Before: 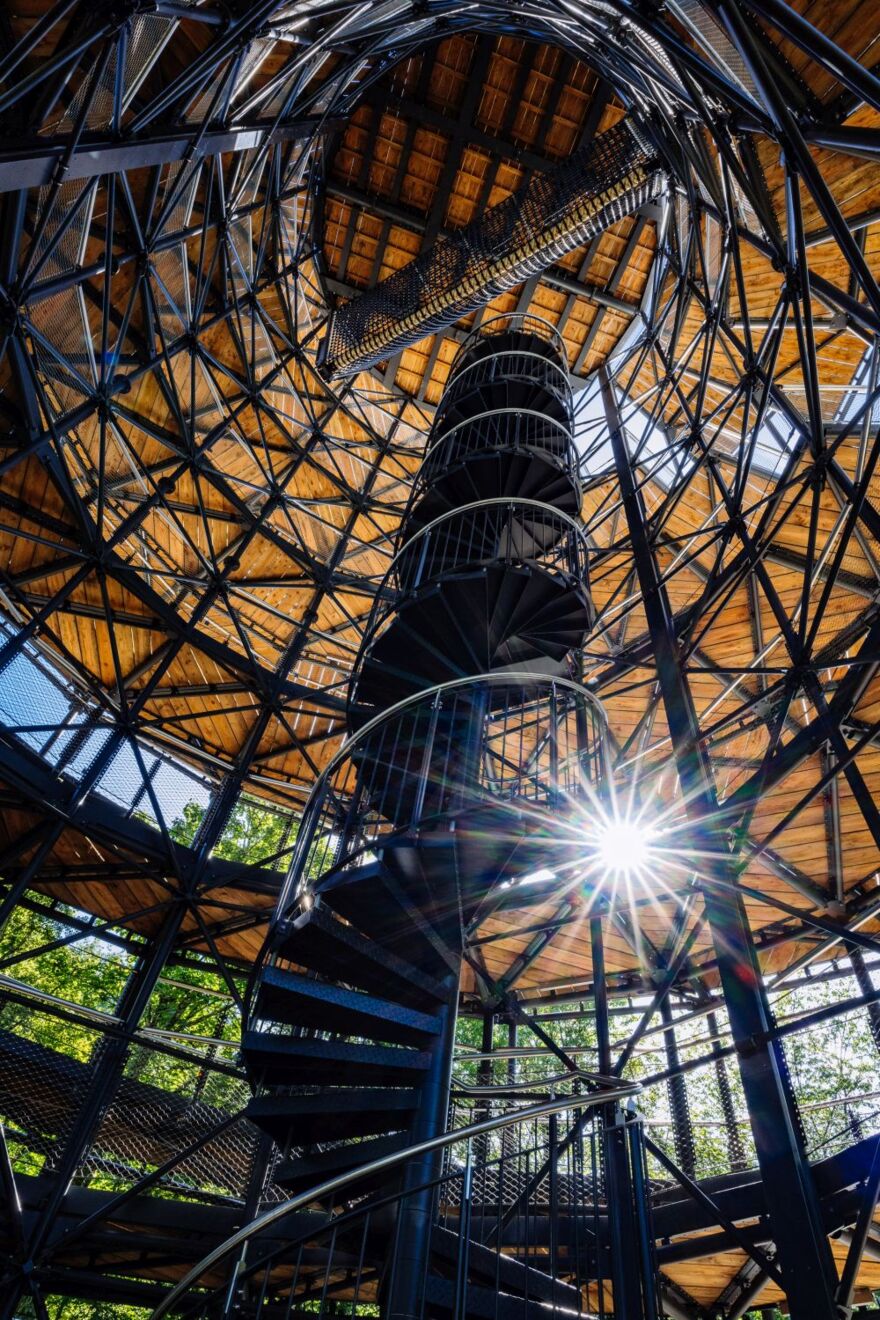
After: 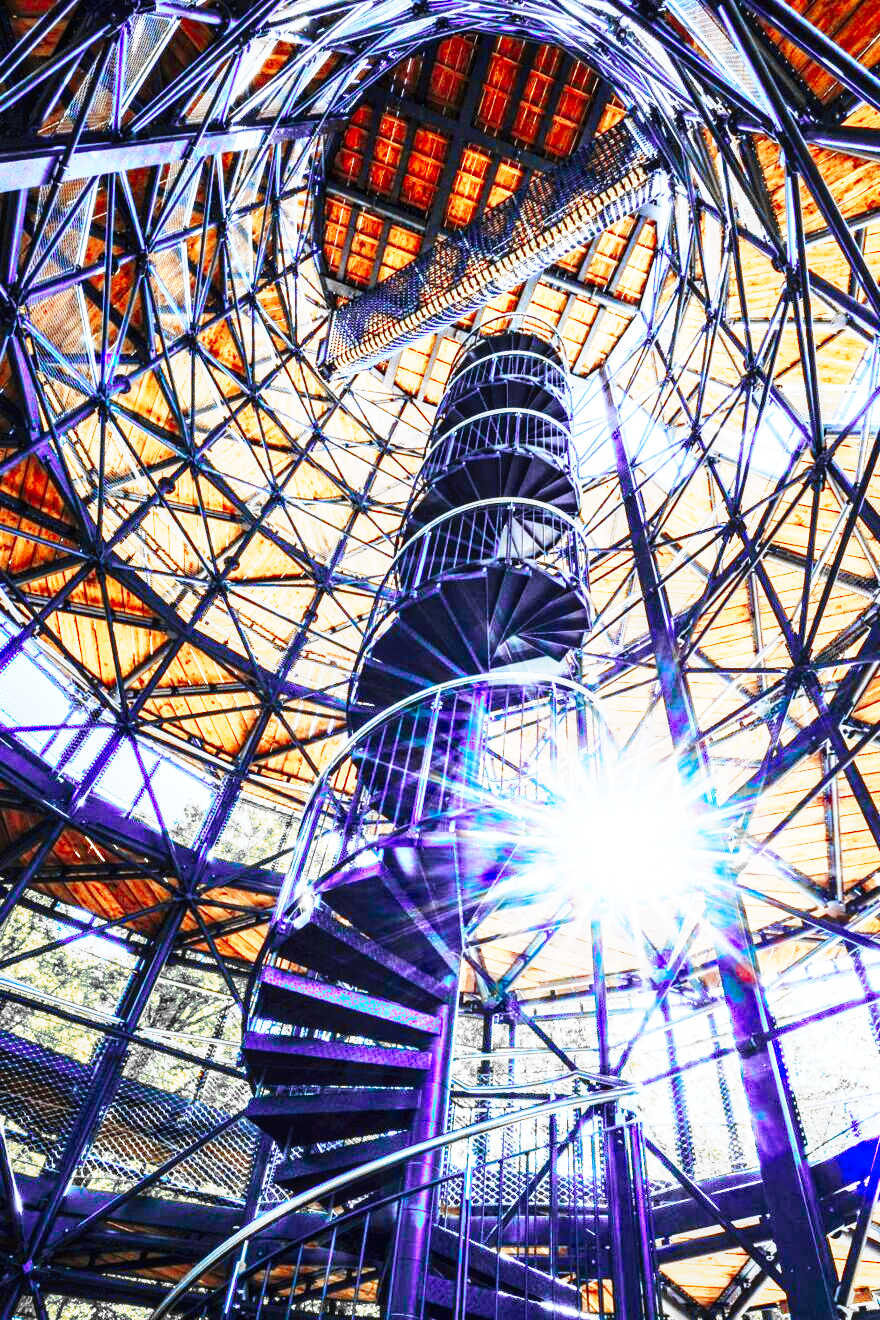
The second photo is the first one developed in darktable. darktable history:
local contrast: on, module defaults
color calibration: illuminant F (fluorescent), F source F9 (Cool White Deluxe 4150 K) – high CRI, x 0.374, y 0.373, temperature 4158.34 K
exposure: black level correction 0, exposure 1.9 EV, compensate highlight preservation false
base curve: curves: ch0 [(0, 0) (0.007, 0.004) (0.027, 0.03) (0.046, 0.07) (0.207, 0.54) (0.442, 0.872) (0.673, 0.972) (1, 1)], preserve colors none
color zones: curves: ch0 [(0, 0.363) (0.128, 0.373) (0.25, 0.5) (0.402, 0.407) (0.521, 0.525) (0.63, 0.559) (0.729, 0.662) (0.867, 0.471)]; ch1 [(0, 0.515) (0.136, 0.618) (0.25, 0.5) (0.378, 0) (0.516, 0) (0.622, 0.593) (0.737, 0.819) (0.87, 0.593)]; ch2 [(0, 0.529) (0.128, 0.471) (0.282, 0.451) (0.386, 0.662) (0.516, 0.525) (0.633, 0.554) (0.75, 0.62) (0.875, 0.441)]
